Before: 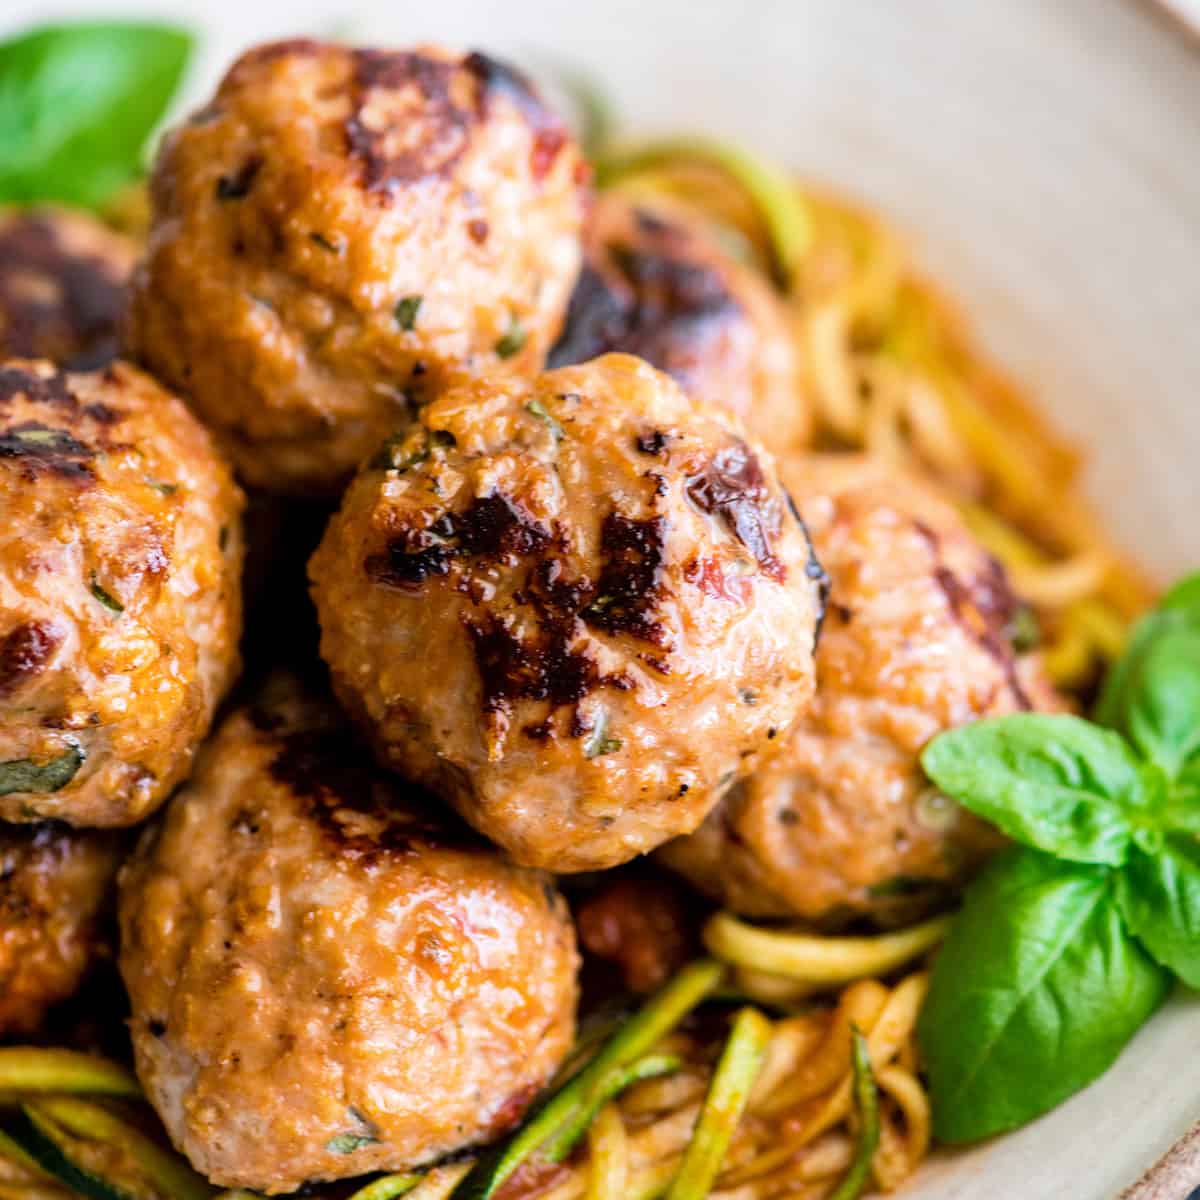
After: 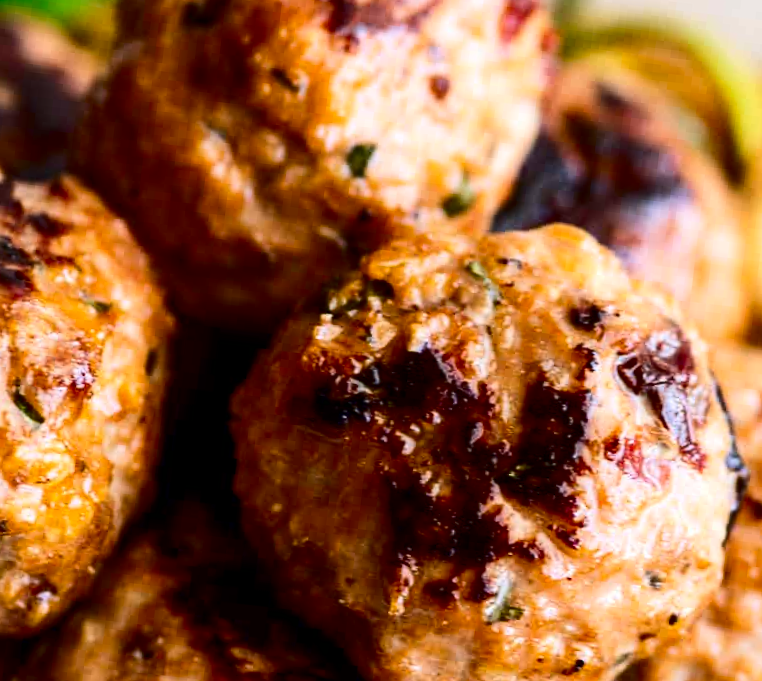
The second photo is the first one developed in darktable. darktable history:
crop and rotate: angle -6.62°, left 2.16%, top 6.904%, right 27.424%, bottom 30.148%
contrast brightness saturation: contrast 0.244, brightness -0.226, saturation 0.138
